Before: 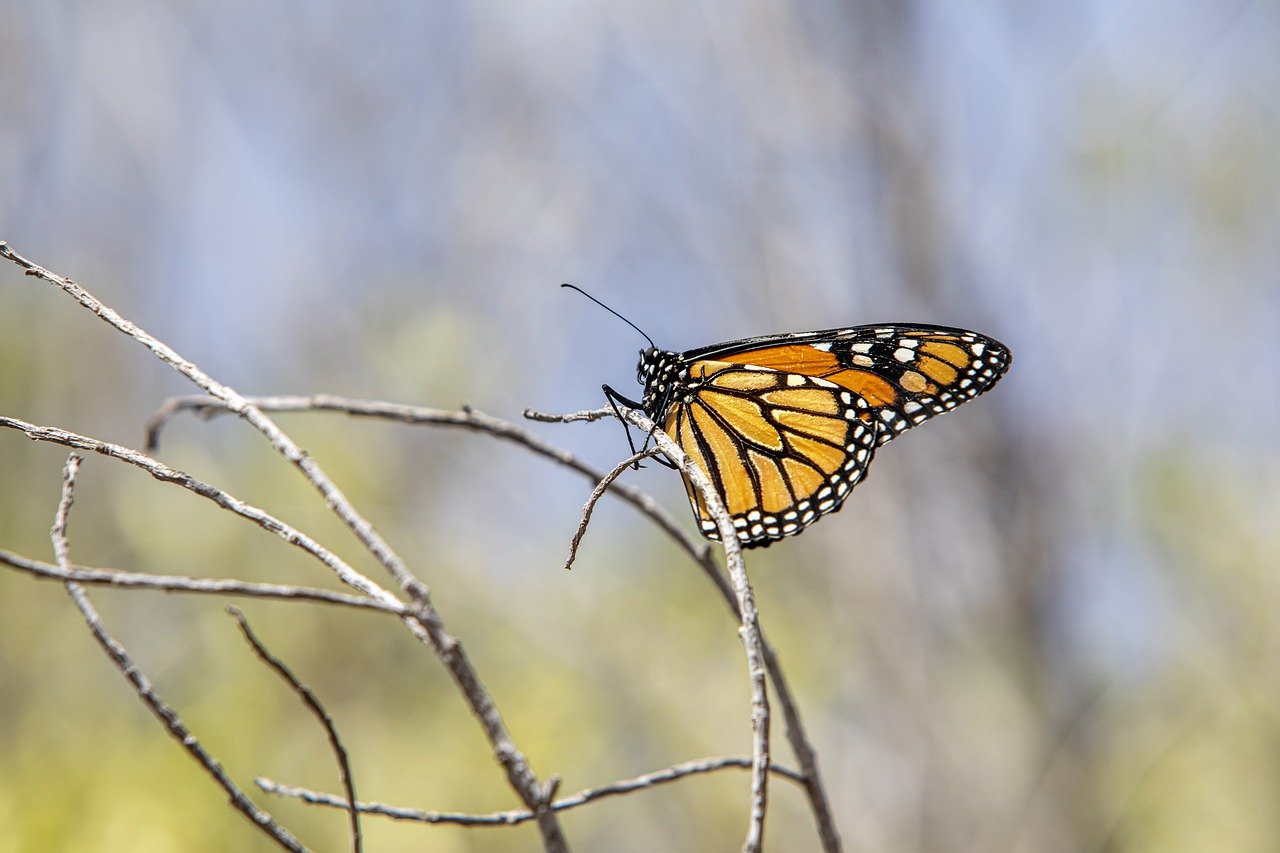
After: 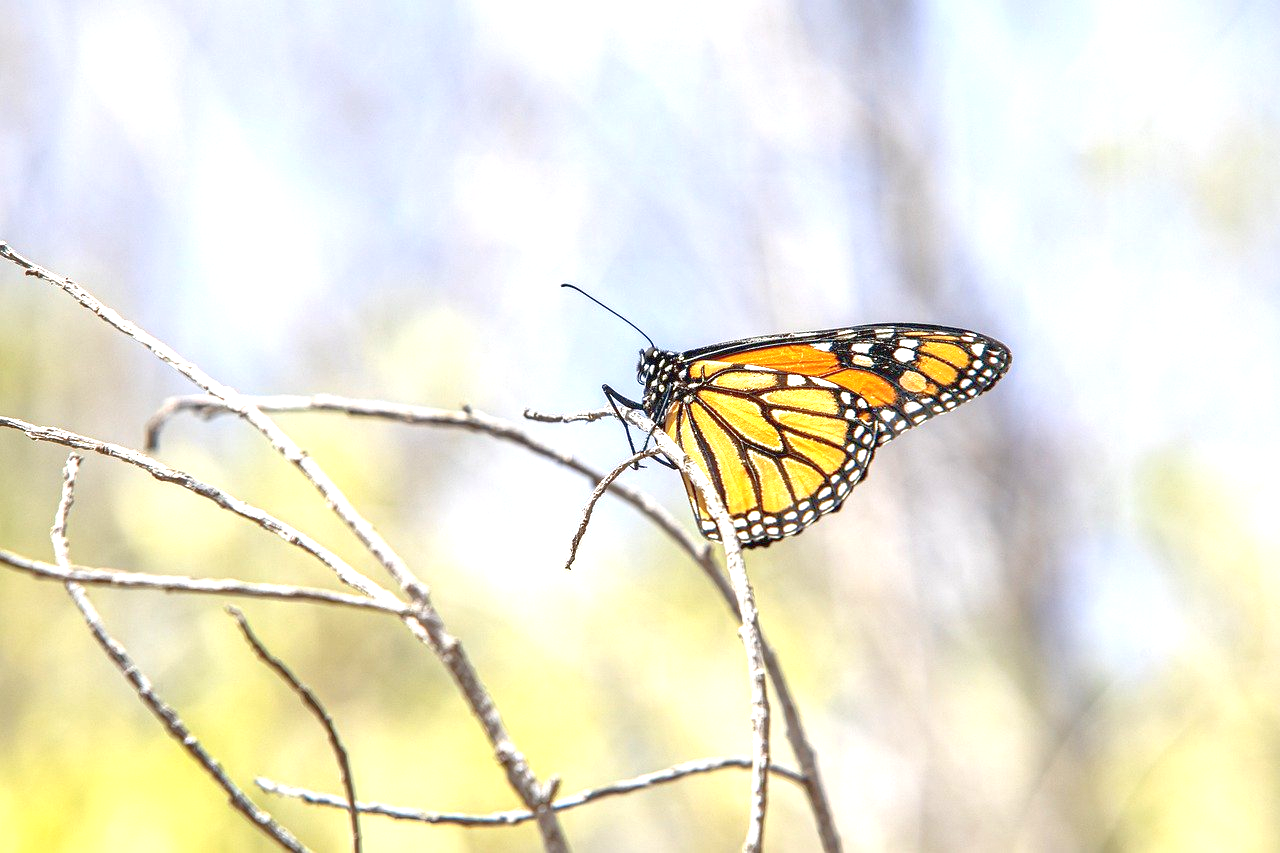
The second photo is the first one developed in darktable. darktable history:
exposure: black level correction 0, exposure 1.105 EV, compensate exposure bias true, compensate highlight preservation false
tone equalizer: -8 EV 1.97 EV, -7 EV 1.98 EV, -6 EV 1.98 EV, -5 EV 1.97 EV, -4 EV 1.96 EV, -3 EV 1.47 EV, -2 EV 0.999 EV, -1 EV 0.496 EV
